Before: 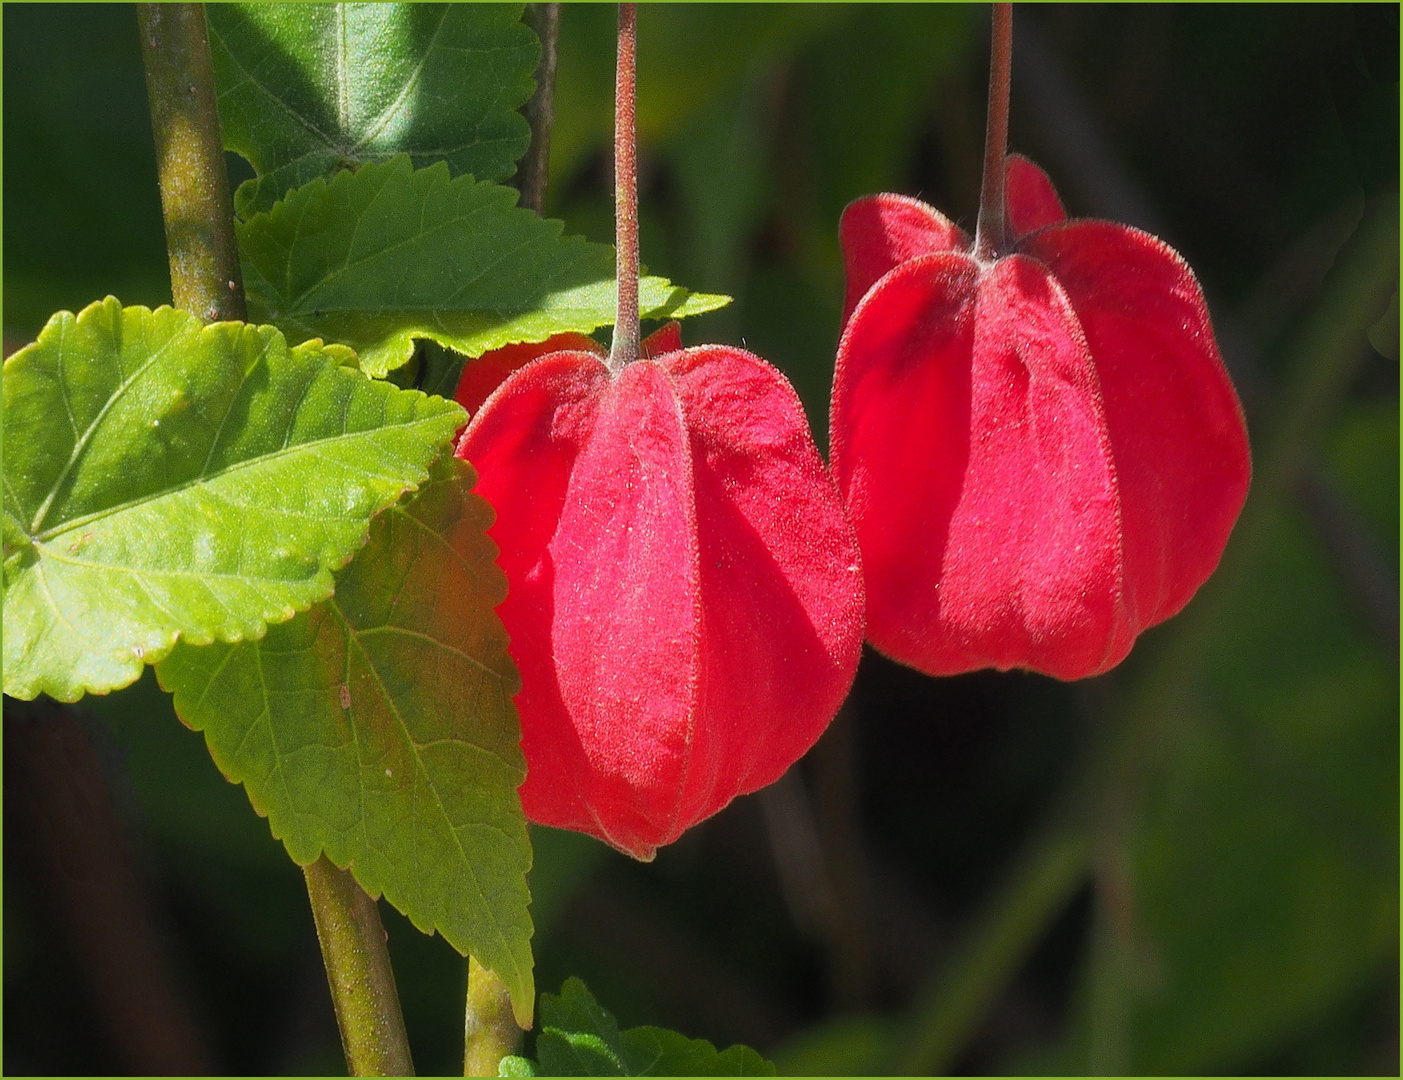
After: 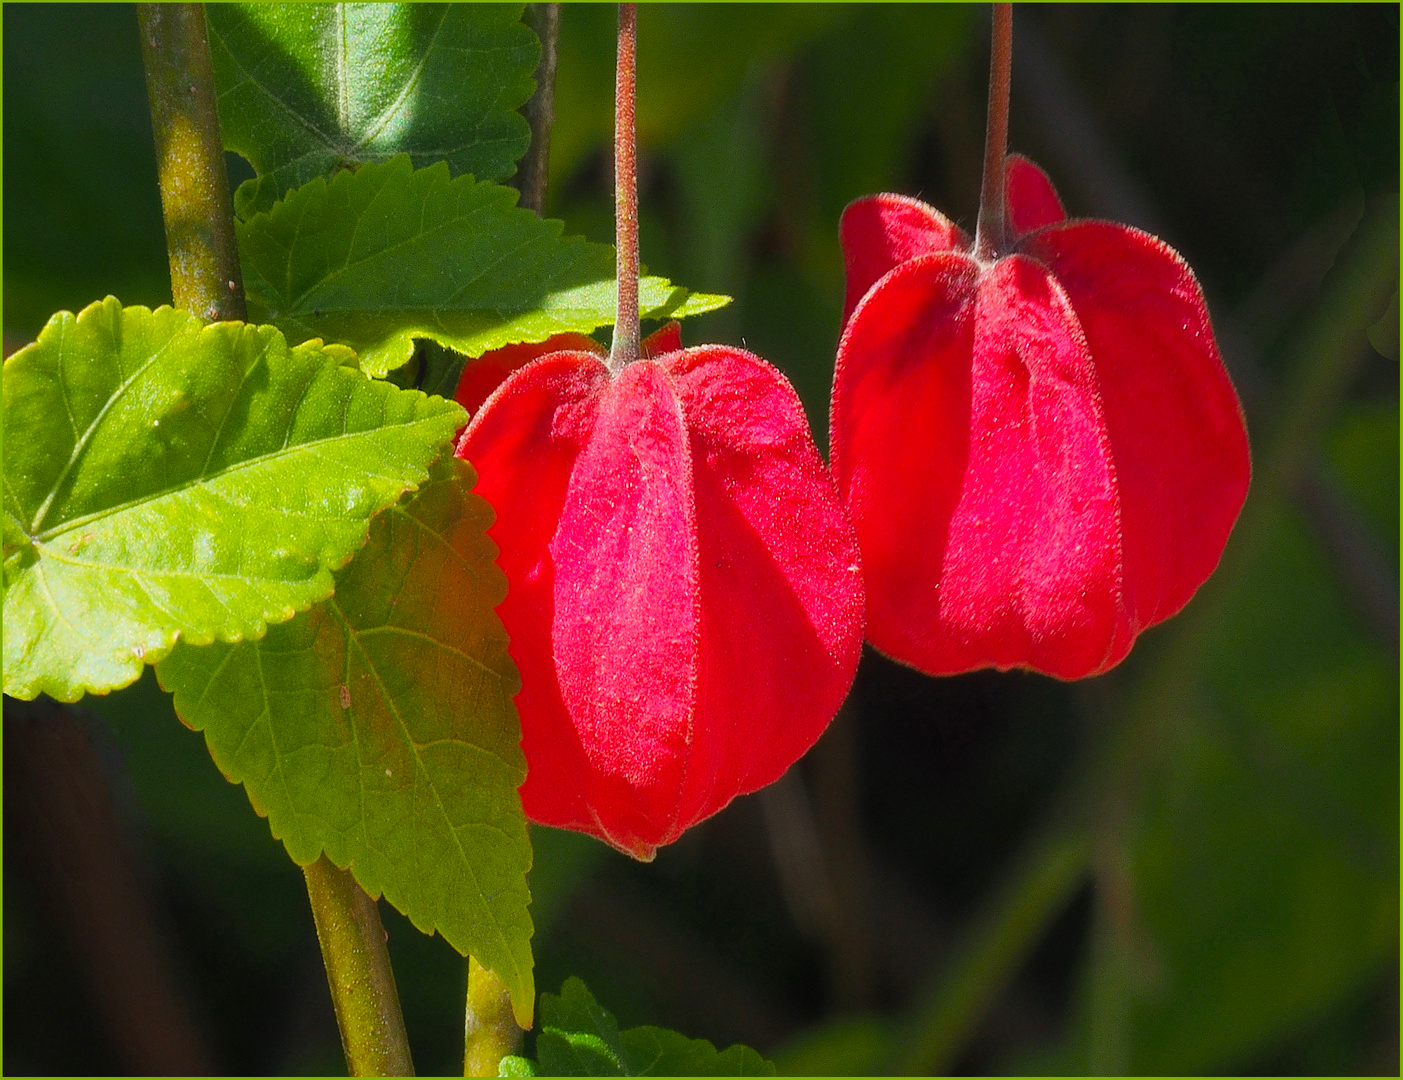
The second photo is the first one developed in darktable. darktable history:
color balance rgb: linear chroma grading › global chroma 15.485%, perceptual saturation grading › global saturation 0.485%, perceptual saturation grading › mid-tones 11.507%, global vibrance 11.228%
